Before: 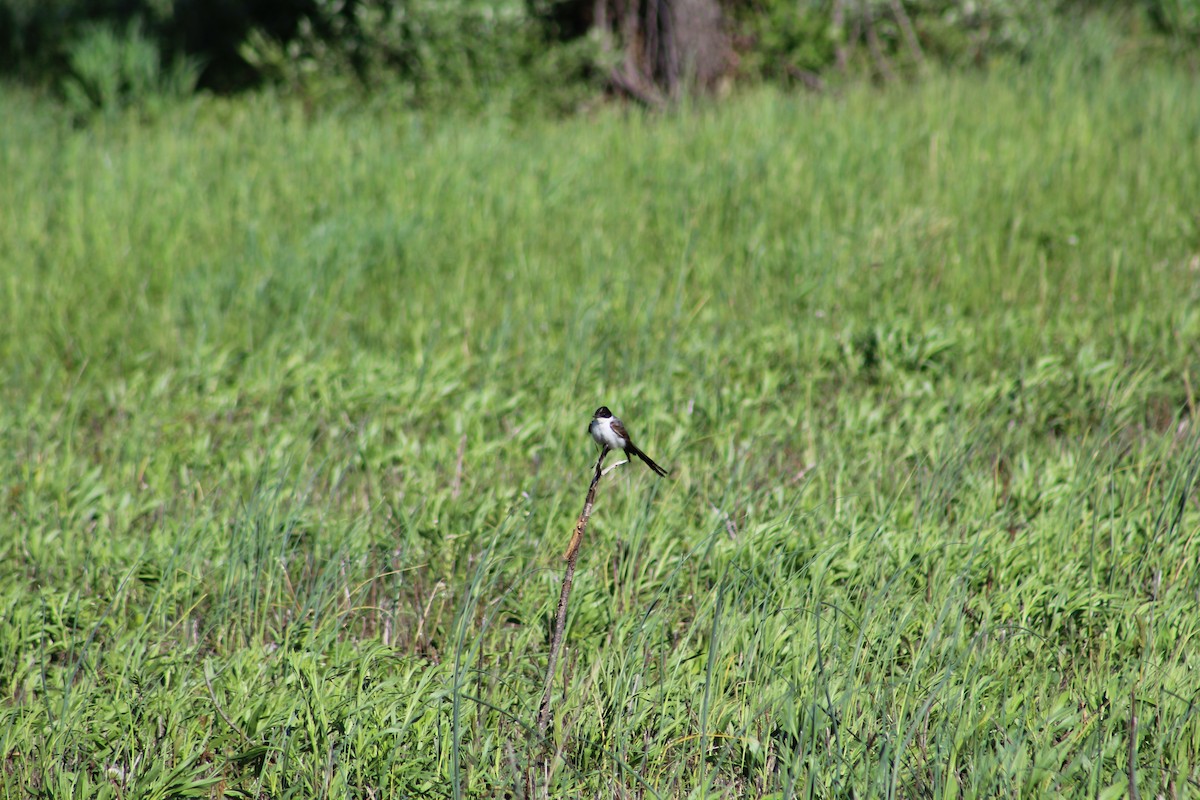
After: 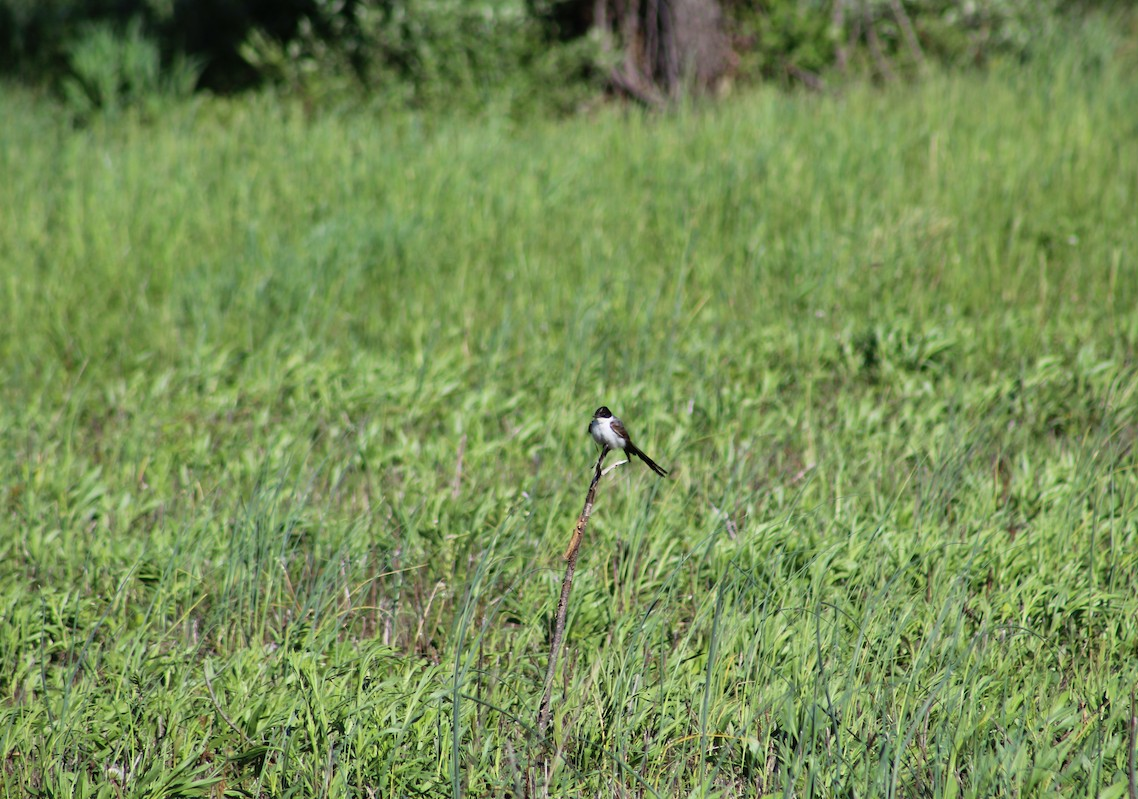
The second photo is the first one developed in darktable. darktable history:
crop and rotate: left 0%, right 5.113%
